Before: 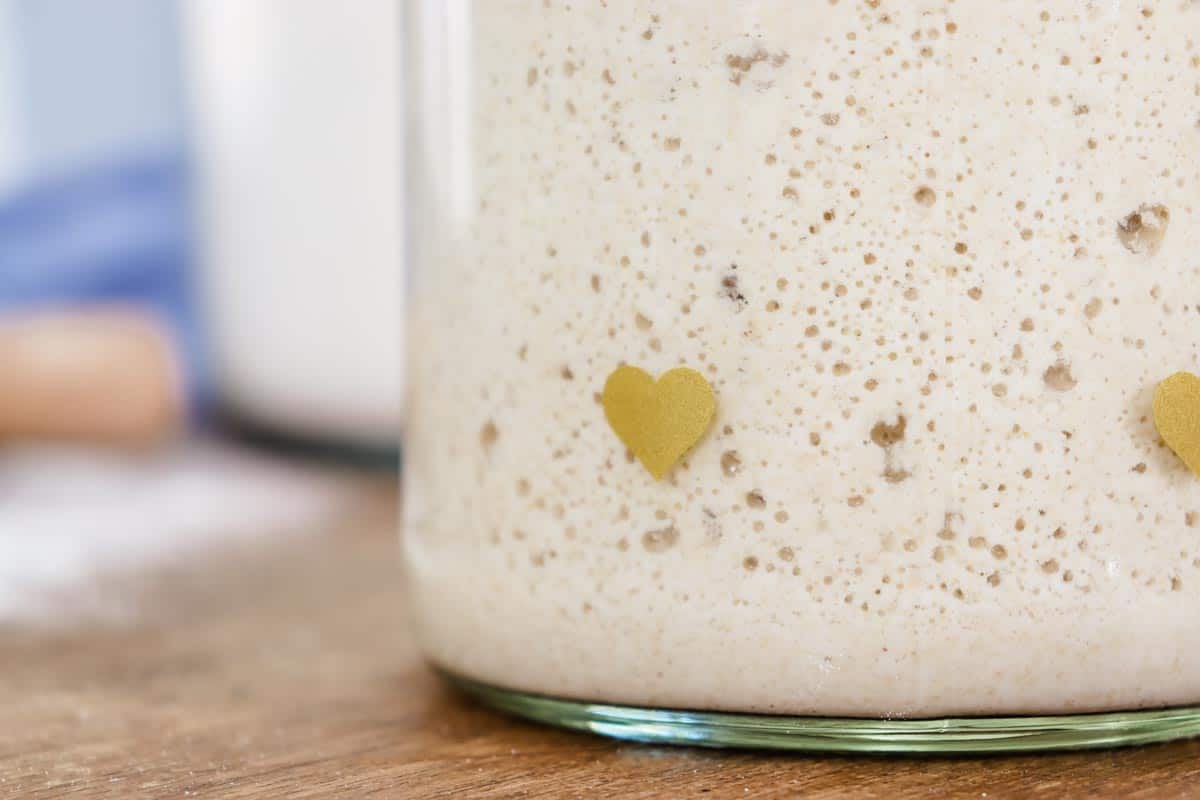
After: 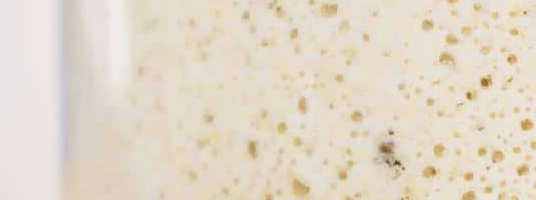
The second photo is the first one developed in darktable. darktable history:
crop: left 28.64%, top 16.832%, right 26.637%, bottom 58.055%
color contrast: green-magenta contrast 0.85, blue-yellow contrast 1.25, unbound 0
velvia: on, module defaults
